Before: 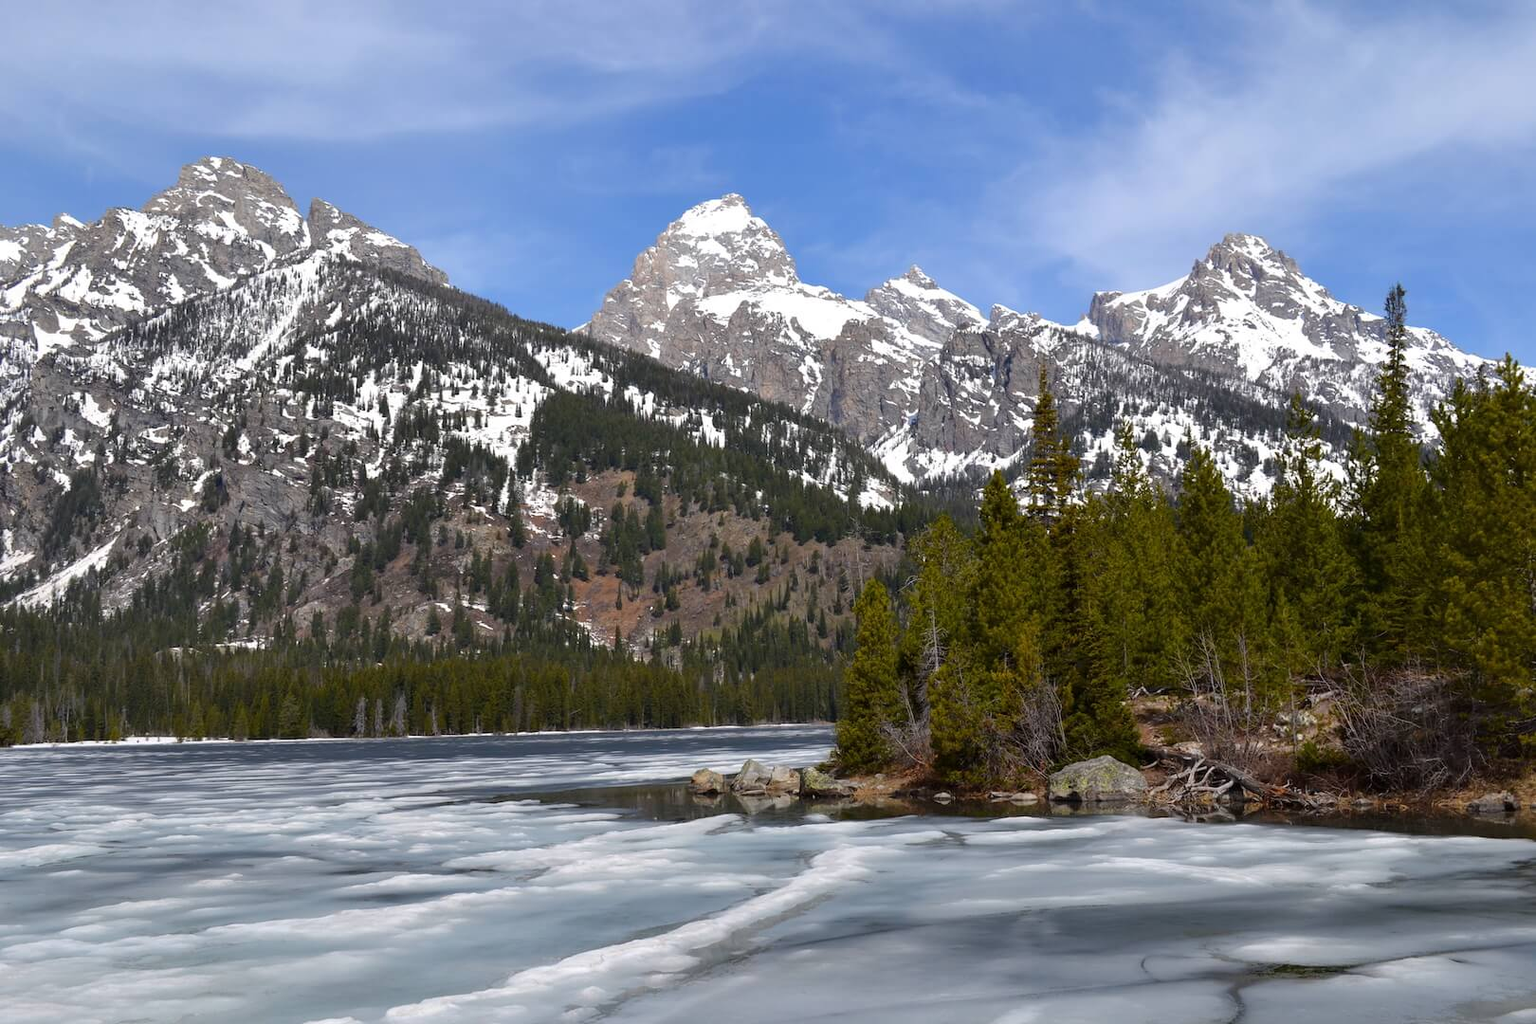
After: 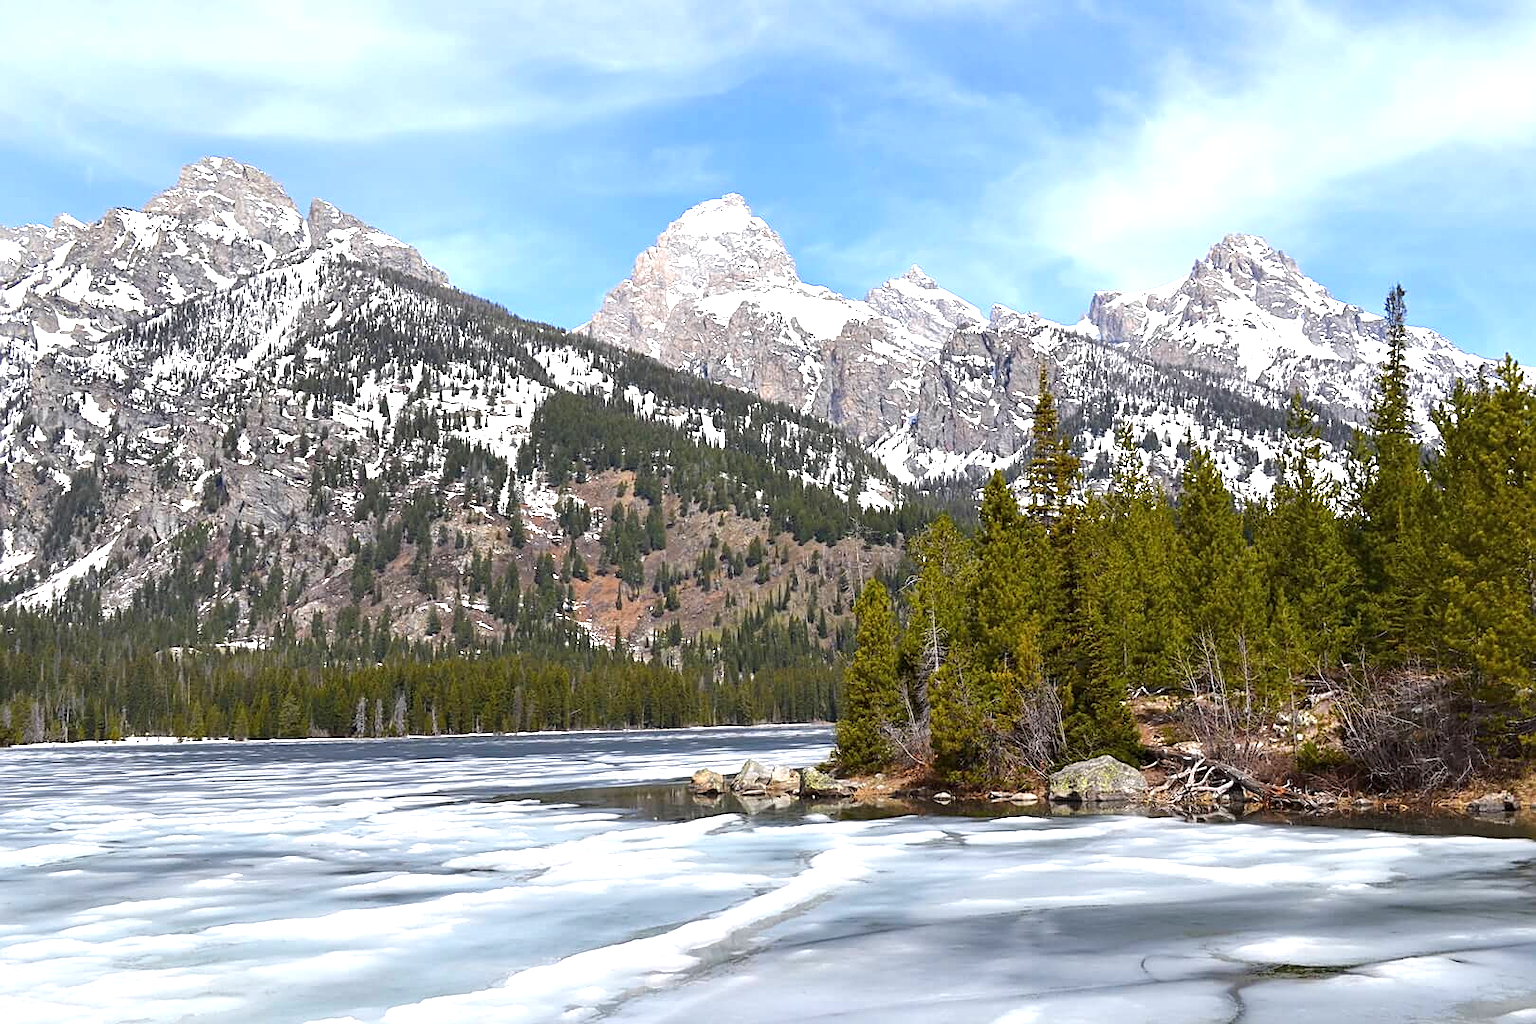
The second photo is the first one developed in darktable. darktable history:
exposure: black level correction 0, exposure 1.098 EV, compensate highlight preservation false
sharpen: on, module defaults
